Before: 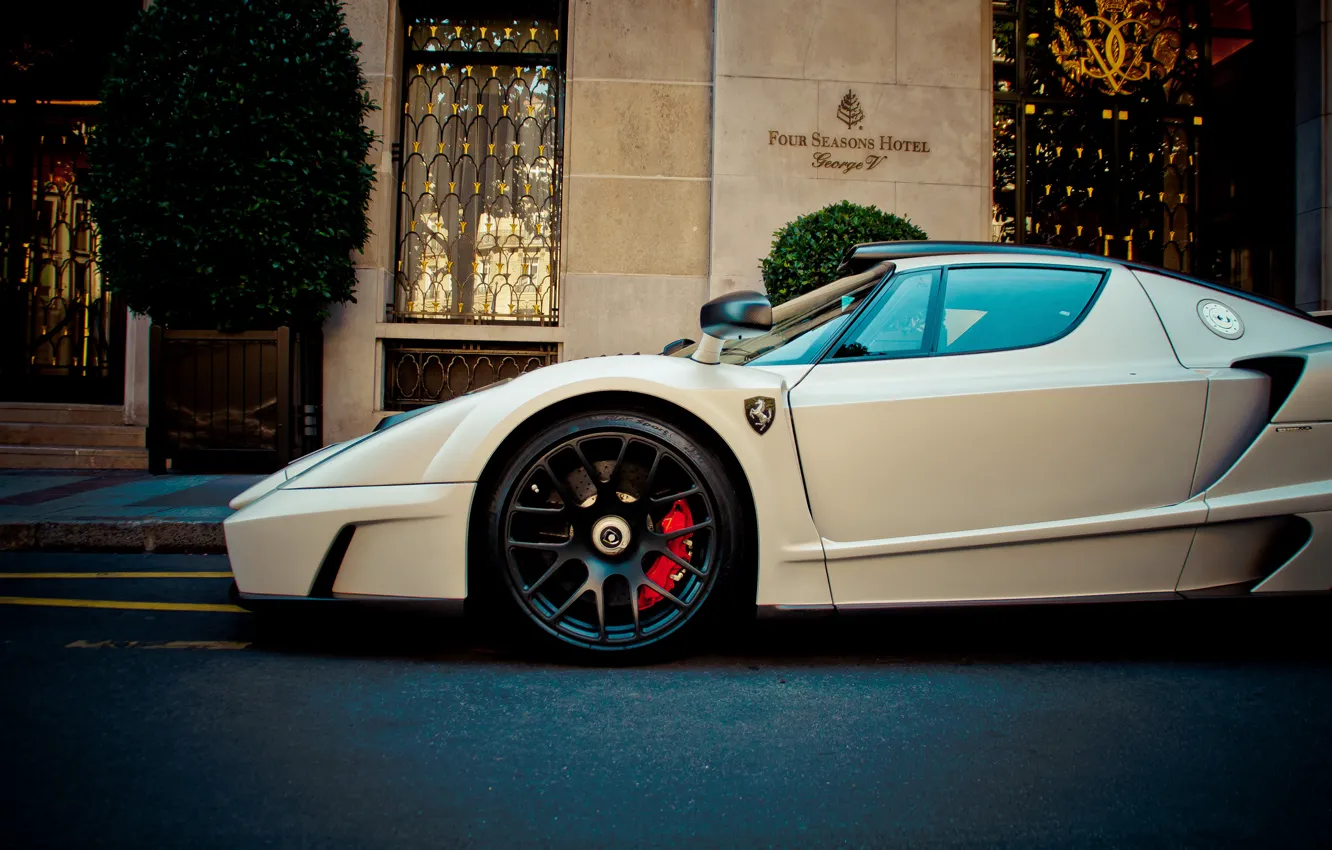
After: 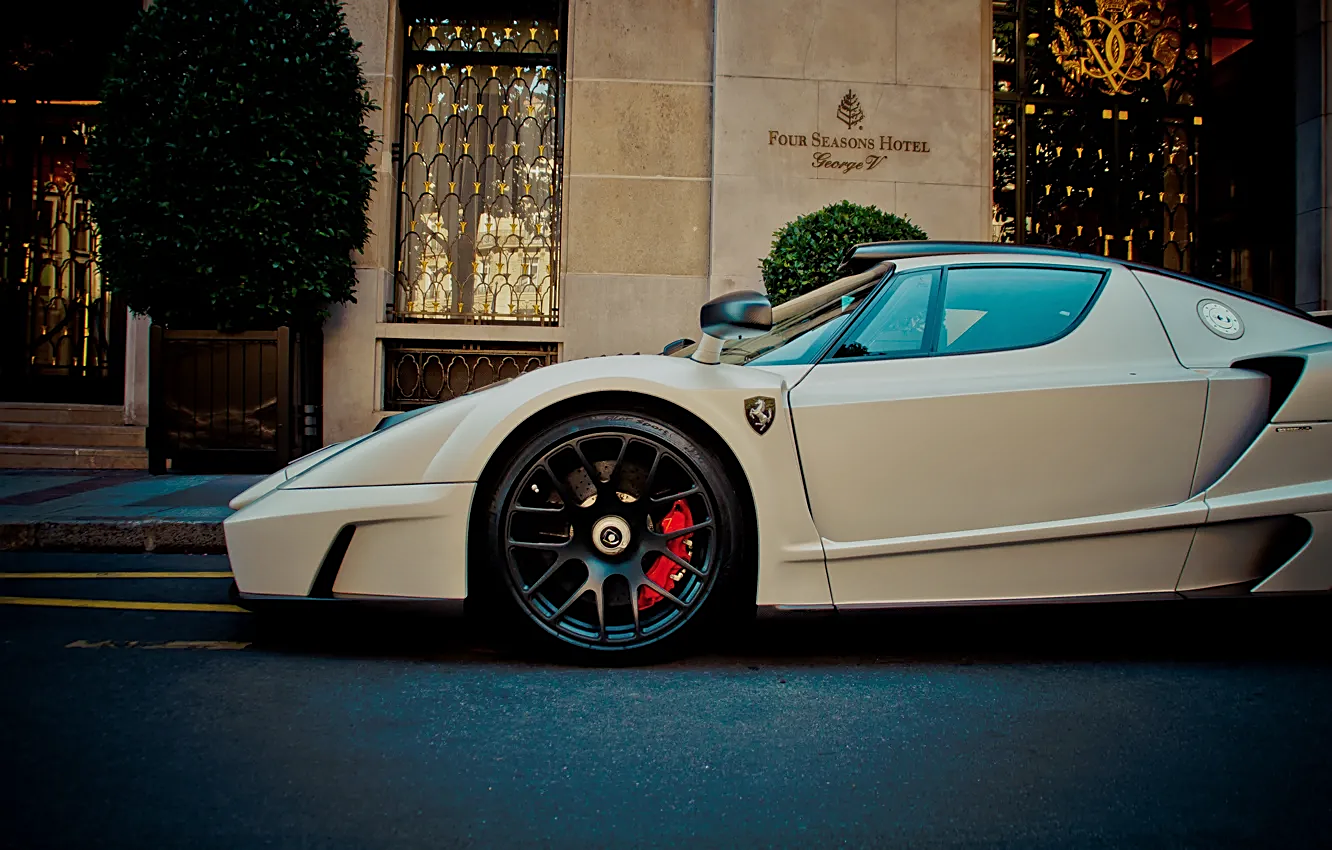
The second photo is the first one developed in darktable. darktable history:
sharpen: on, module defaults
tone equalizer: -8 EV -0.001 EV, -7 EV 0.005 EV, -6 EV -0.03 EV, -5 EV 0.017 EV, -4 EV -0.018 EV, -3 EV 0.038 EV, -2 EV -0.061 EV, -1 EV -0.307 EV, +0 EV -0.612 EV
